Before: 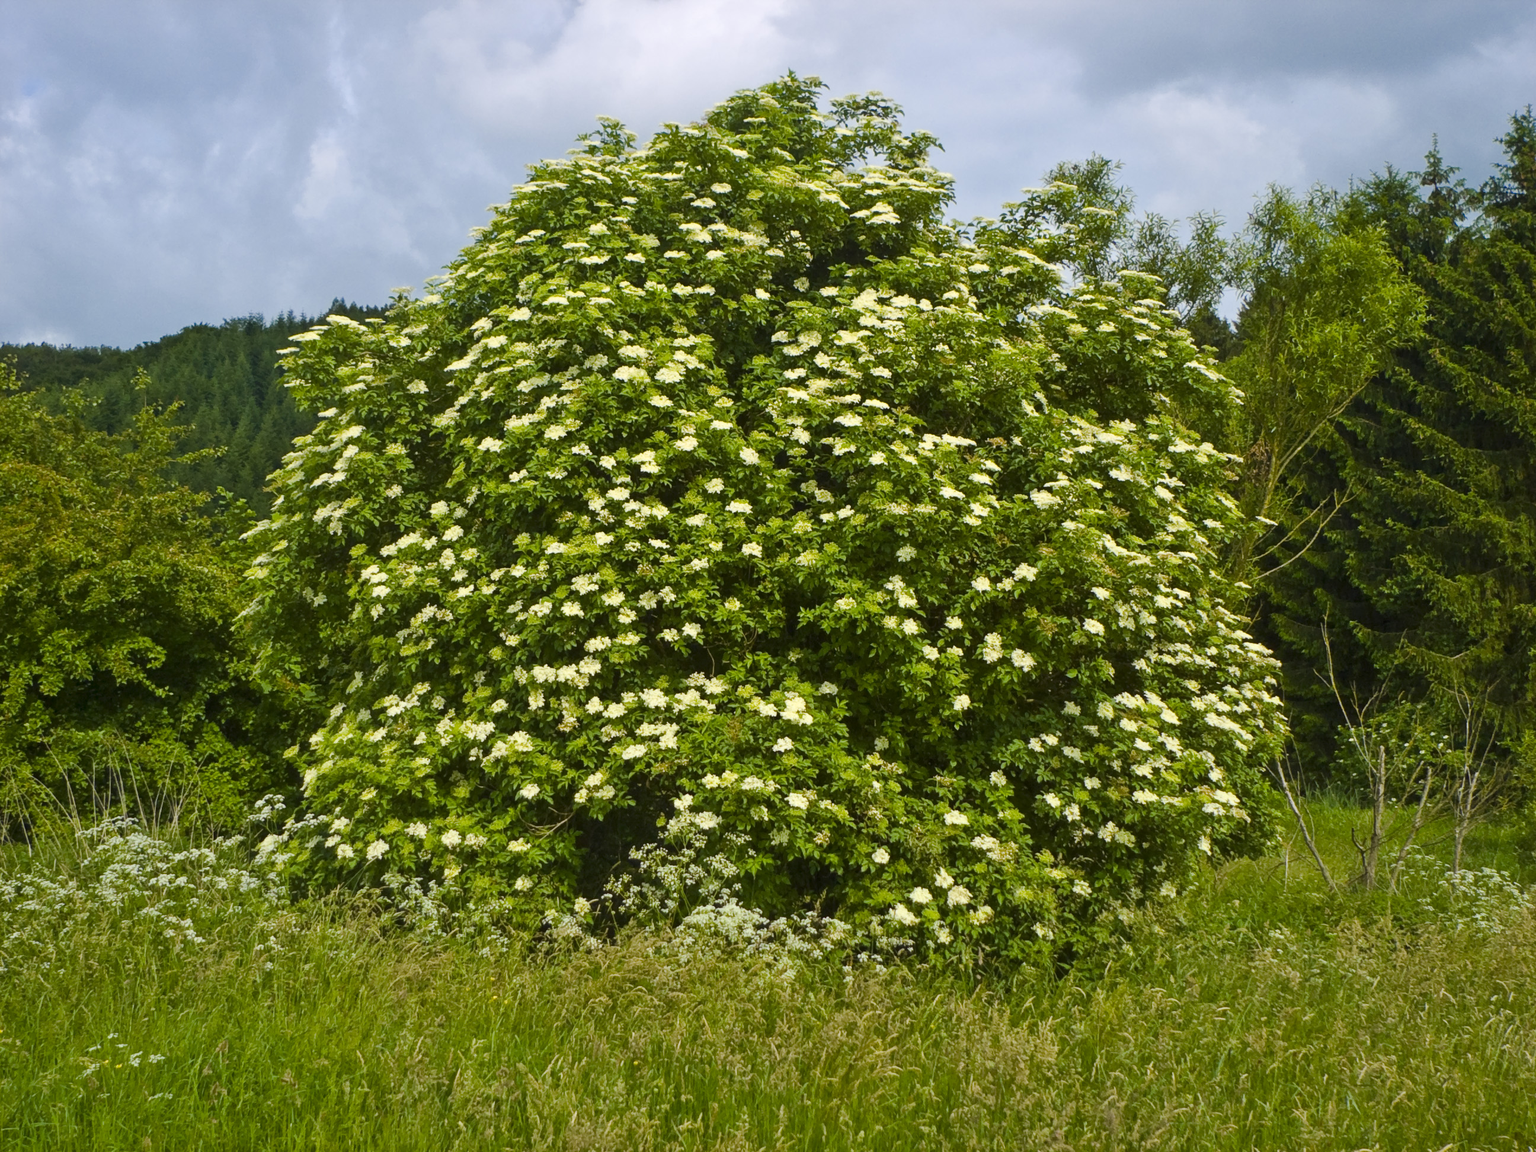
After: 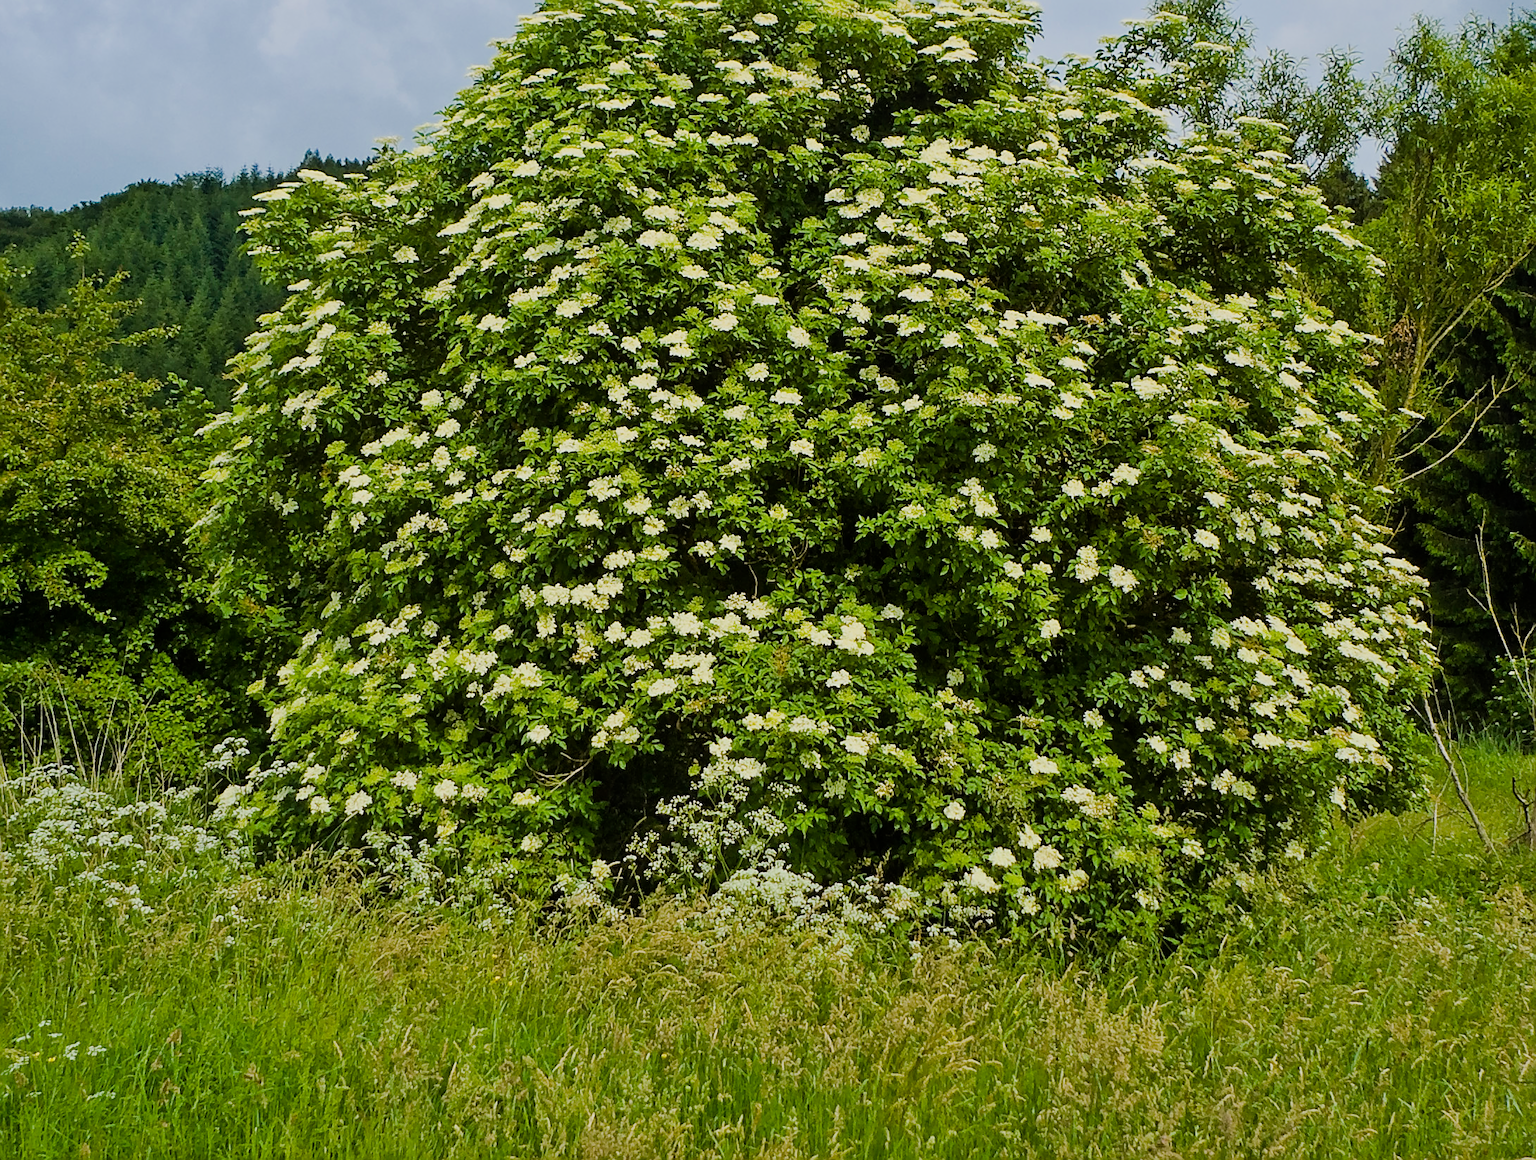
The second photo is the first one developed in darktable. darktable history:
sharpen: radius 1.413, amount 1.235, threshold 0.825
crop and rotate: left 4.922%, top 14.939%, right 10.639%
exposure: black level correction 0, exposure 0.2 EV, compensate highlight preservation false
filmic rgb: black relative exposure -7.65 EV, white relative exposure 4.56 EV, hardness 3.61
